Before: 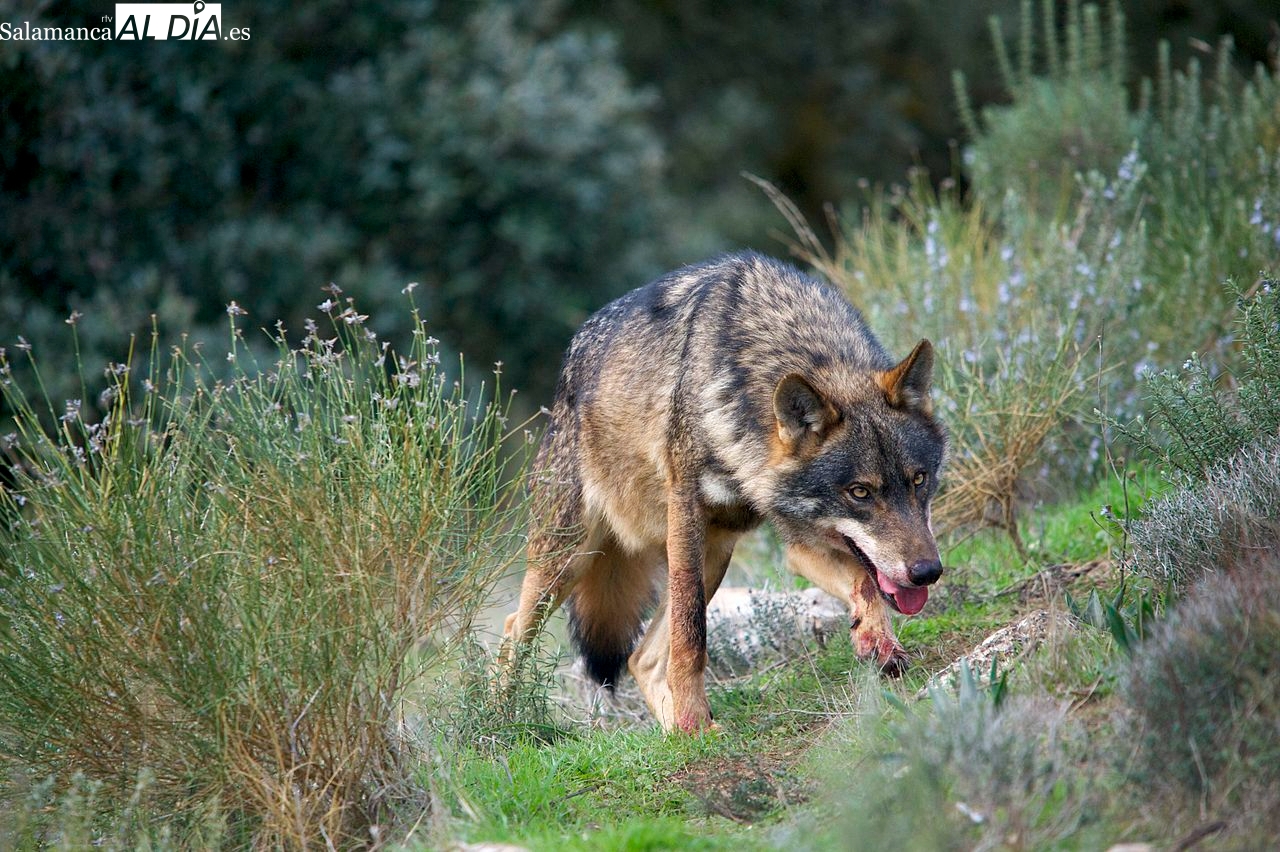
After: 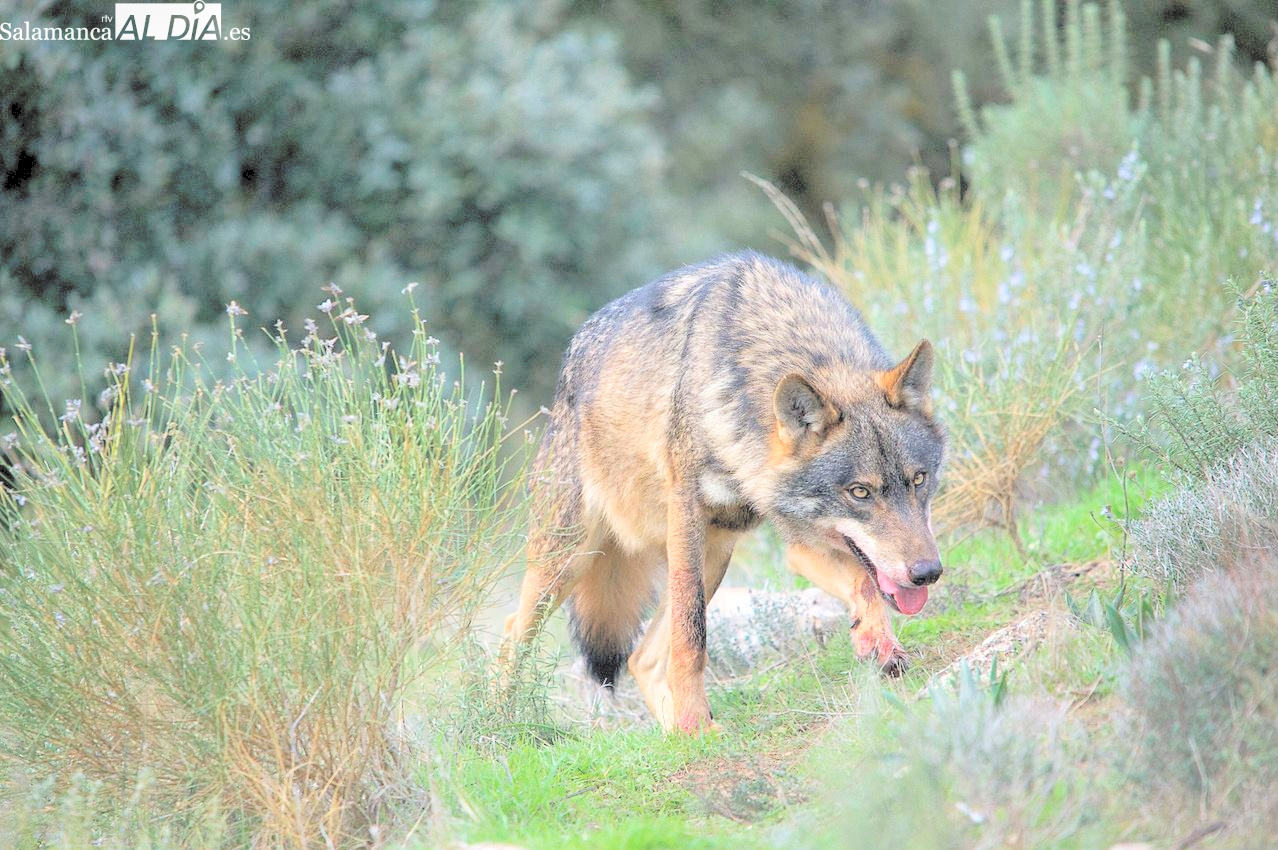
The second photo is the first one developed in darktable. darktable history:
crop: top 0.05%, bottom 0.098%
contrast brightness saturation: brightness 1
local contrast: detail 110%
